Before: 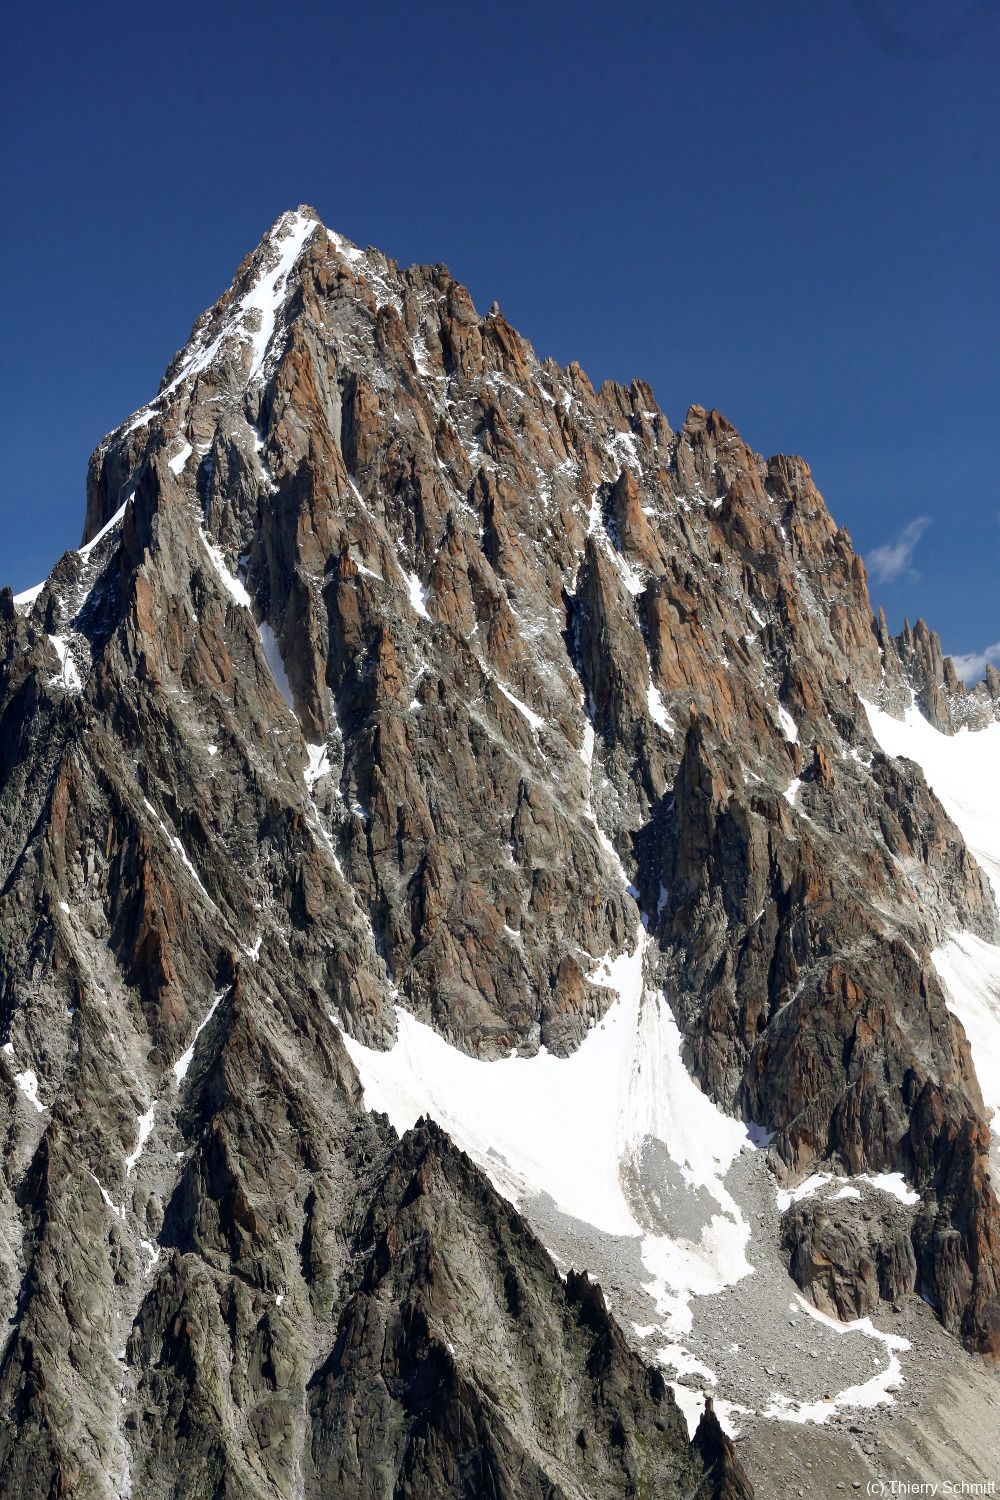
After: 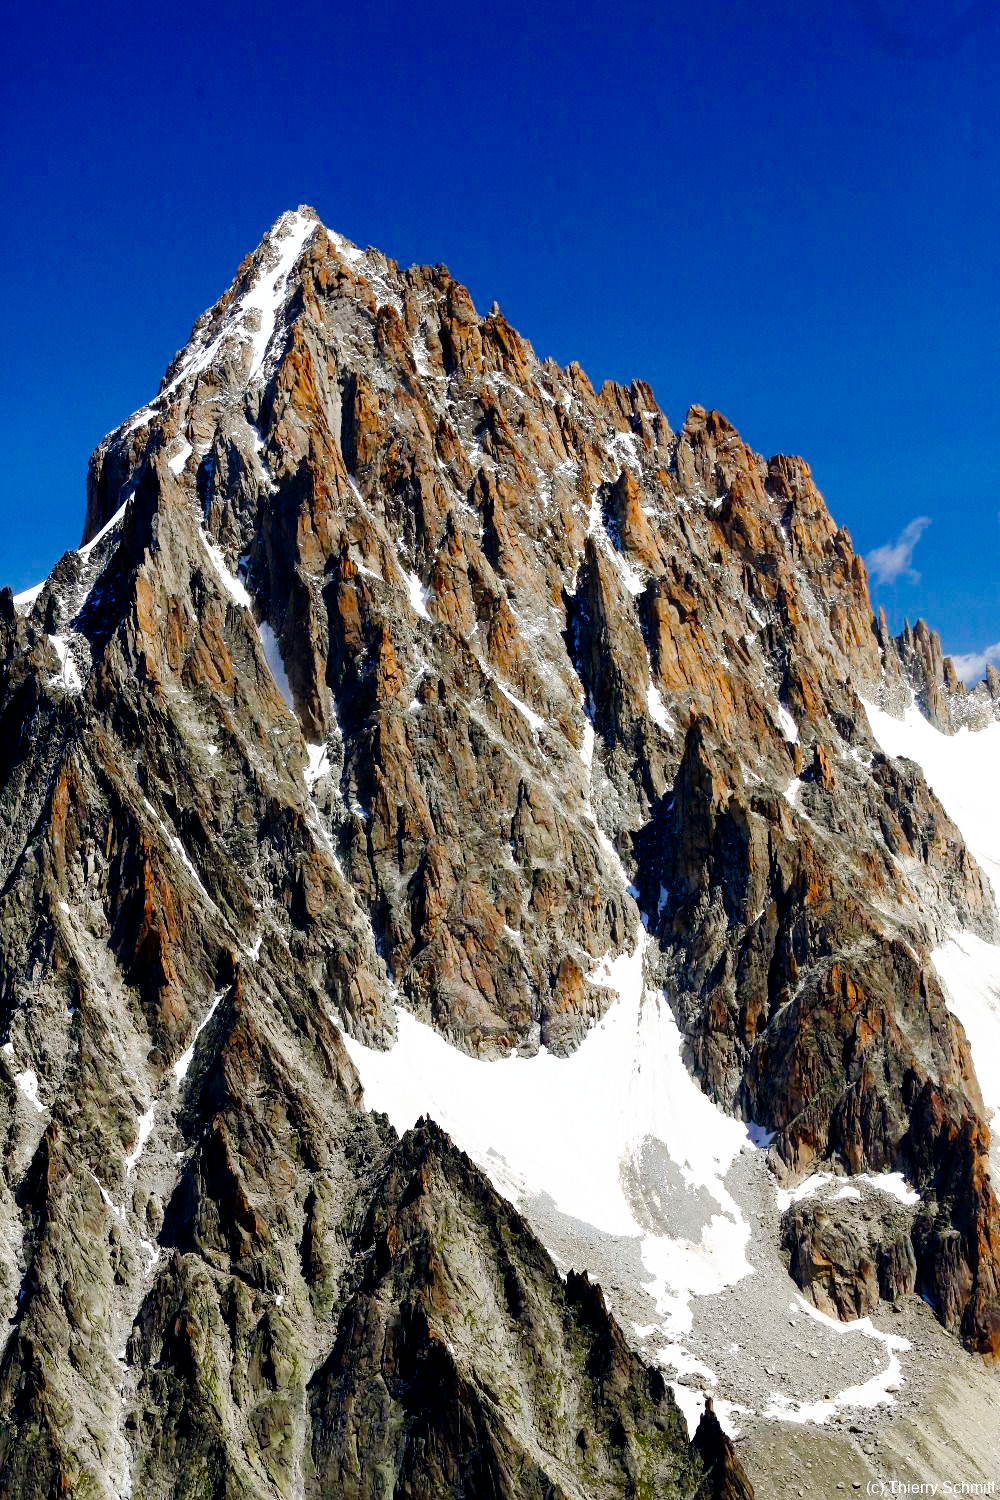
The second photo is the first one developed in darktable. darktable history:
tone curve: curves: ch0 [(0, 0) (0.003, 0) (0.011, 0.001) (0.025, 0.001) (0.044, 0.003) (0.069, 0.009) (0.1, 0.018) (0.136, 0.032) (0.177, 0.074) (0.224, 0.13) (0.277, 0.218) (0.335, 0.321) (0.399, 0.425) (0.468, 0.523) (0.543, 0.617) (0.623, 0.708) (0.709, 0.789) (0.801, 0.873) (0.898, 0.967) (1, 1)], preserve colors none
color balance rgb: perceptual saturation grading › global saturation 34.821%, perceptual saturation grading › highlights -29.918%, perceptual saturation grading › shadows 35.019%, perceptual brilliance grading › global brilliance 2.75%, perceptual brilliance grading › highlights -2.657%, perceptual brilliance grading › shadows 3.259%, global vibrance 11.181%
